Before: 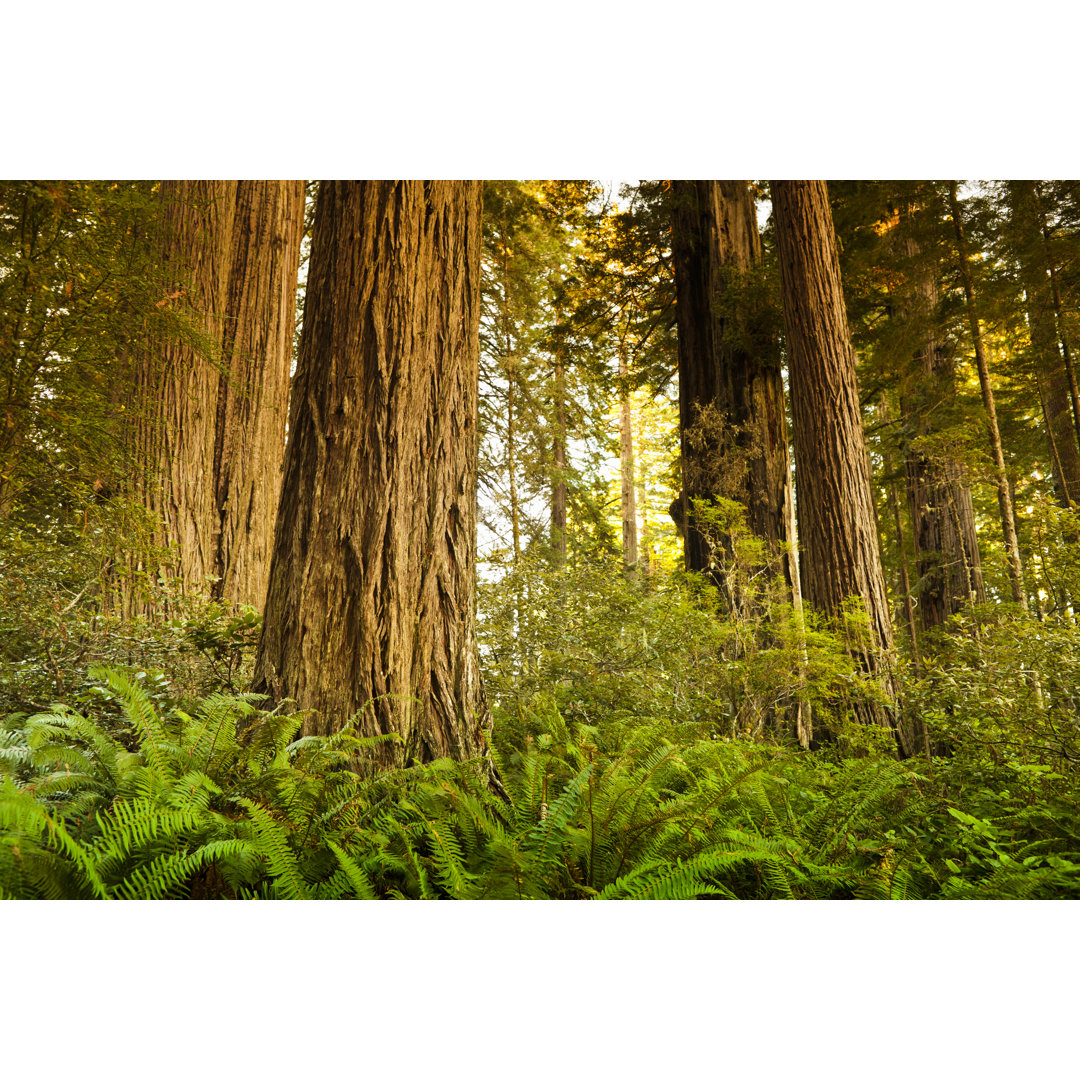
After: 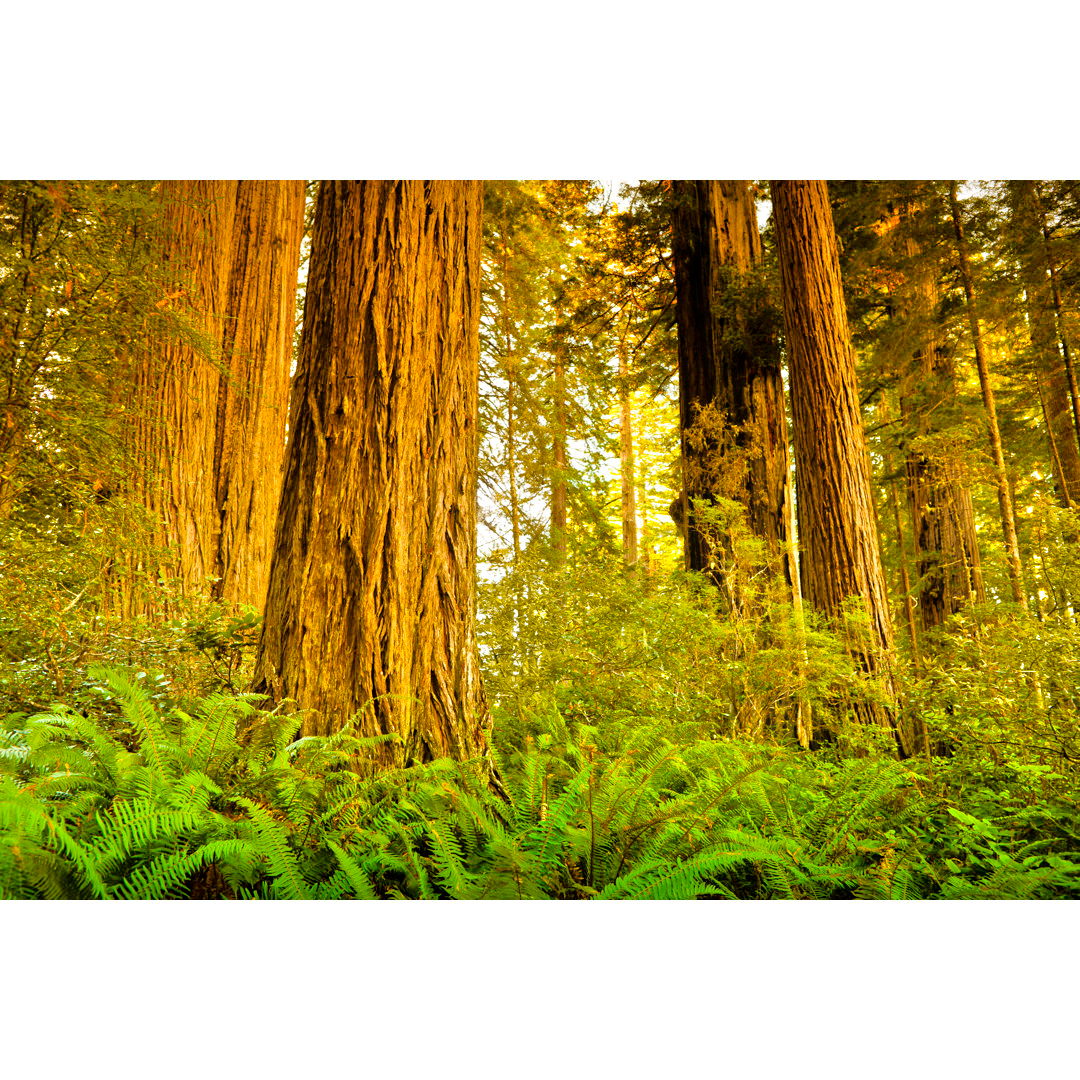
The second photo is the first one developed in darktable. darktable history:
tone equalizer: -7 EV 0.15 EV, -6 EV 0.6 EV, -5 EV 1.15 EV, -4 EV 1.33 EV, -3 EV 1.15 EV, -2 EV 0.6 EV, -1 EV 0.15 EV, mask exposure compensation -0.5 EV
color balance rgb: perceptual saturation grading › global saturation 25%, global vibrance 20%
